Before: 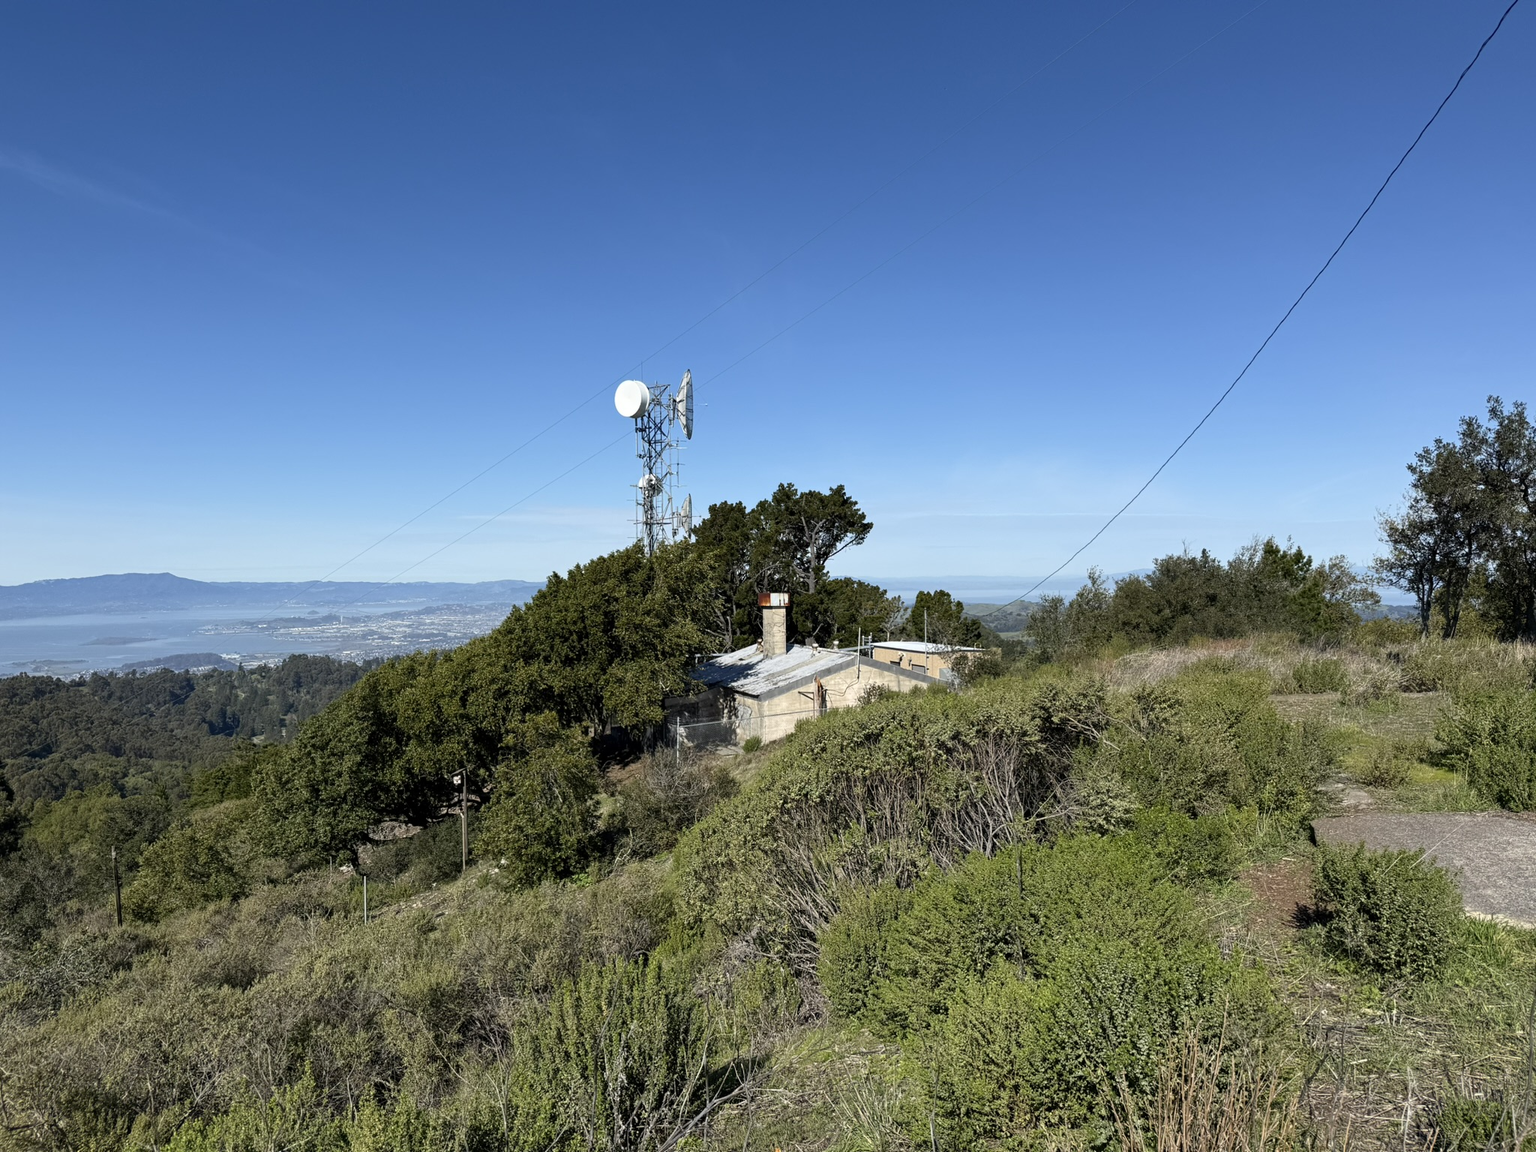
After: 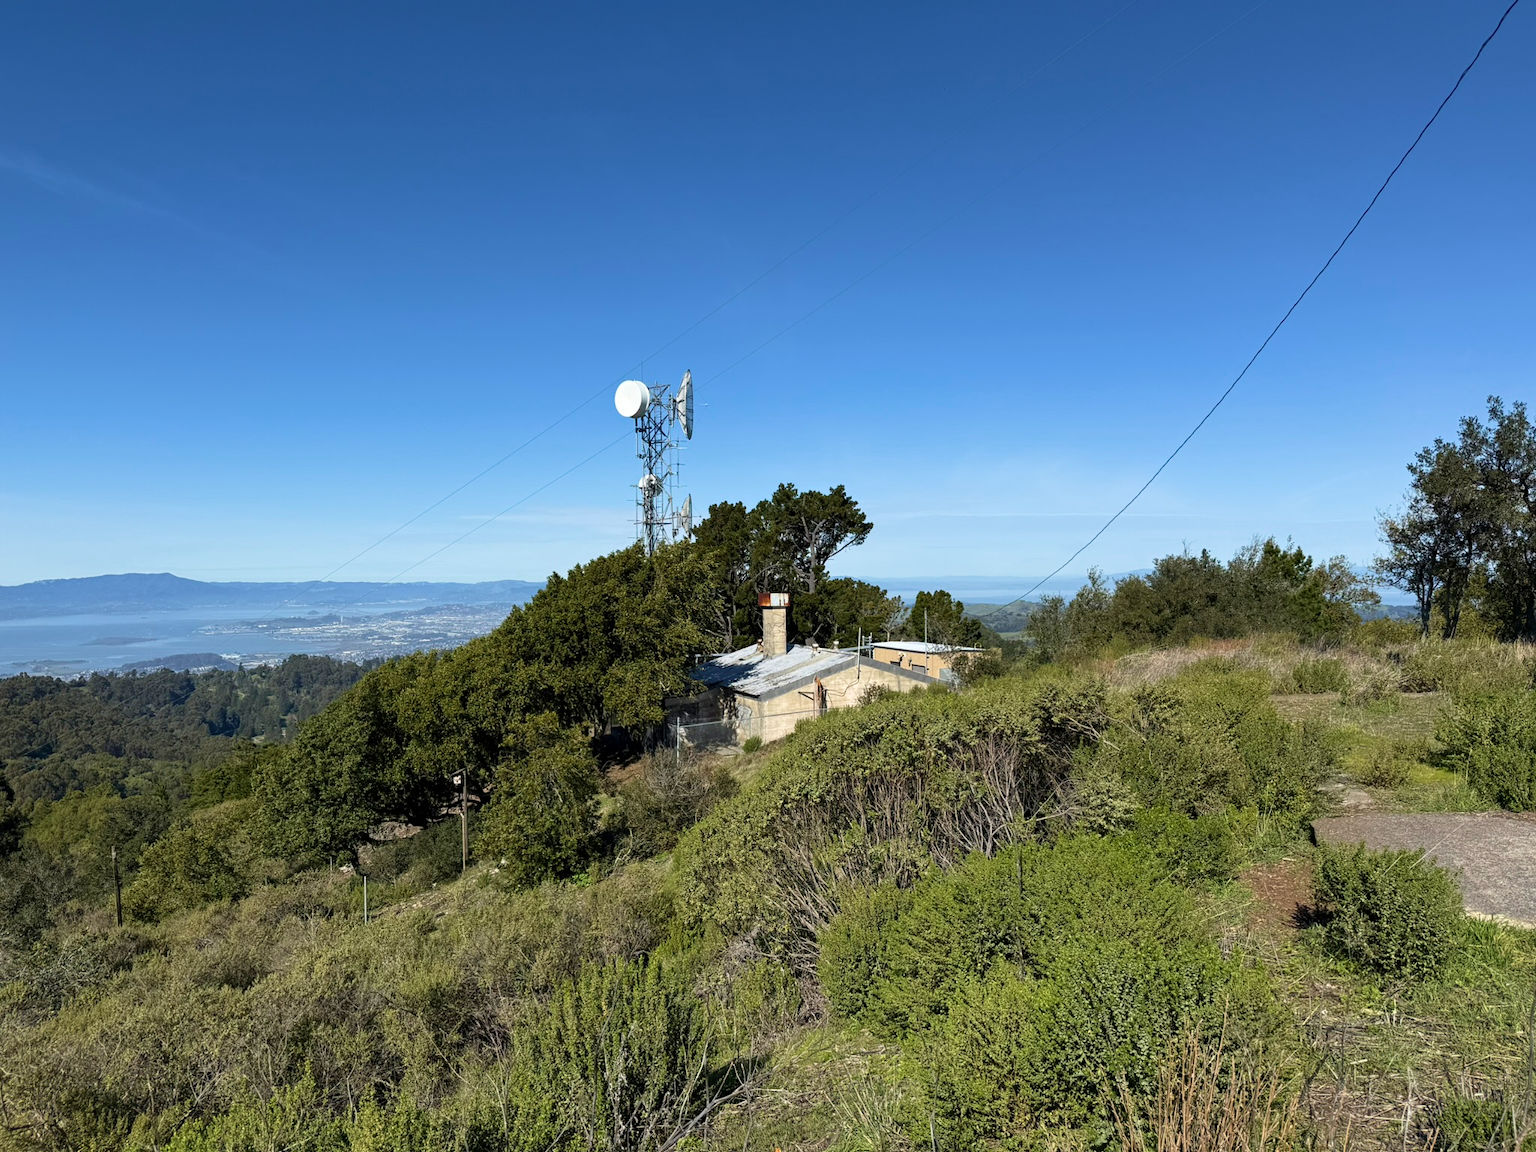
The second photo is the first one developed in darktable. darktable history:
velvia: strength 26.33%
